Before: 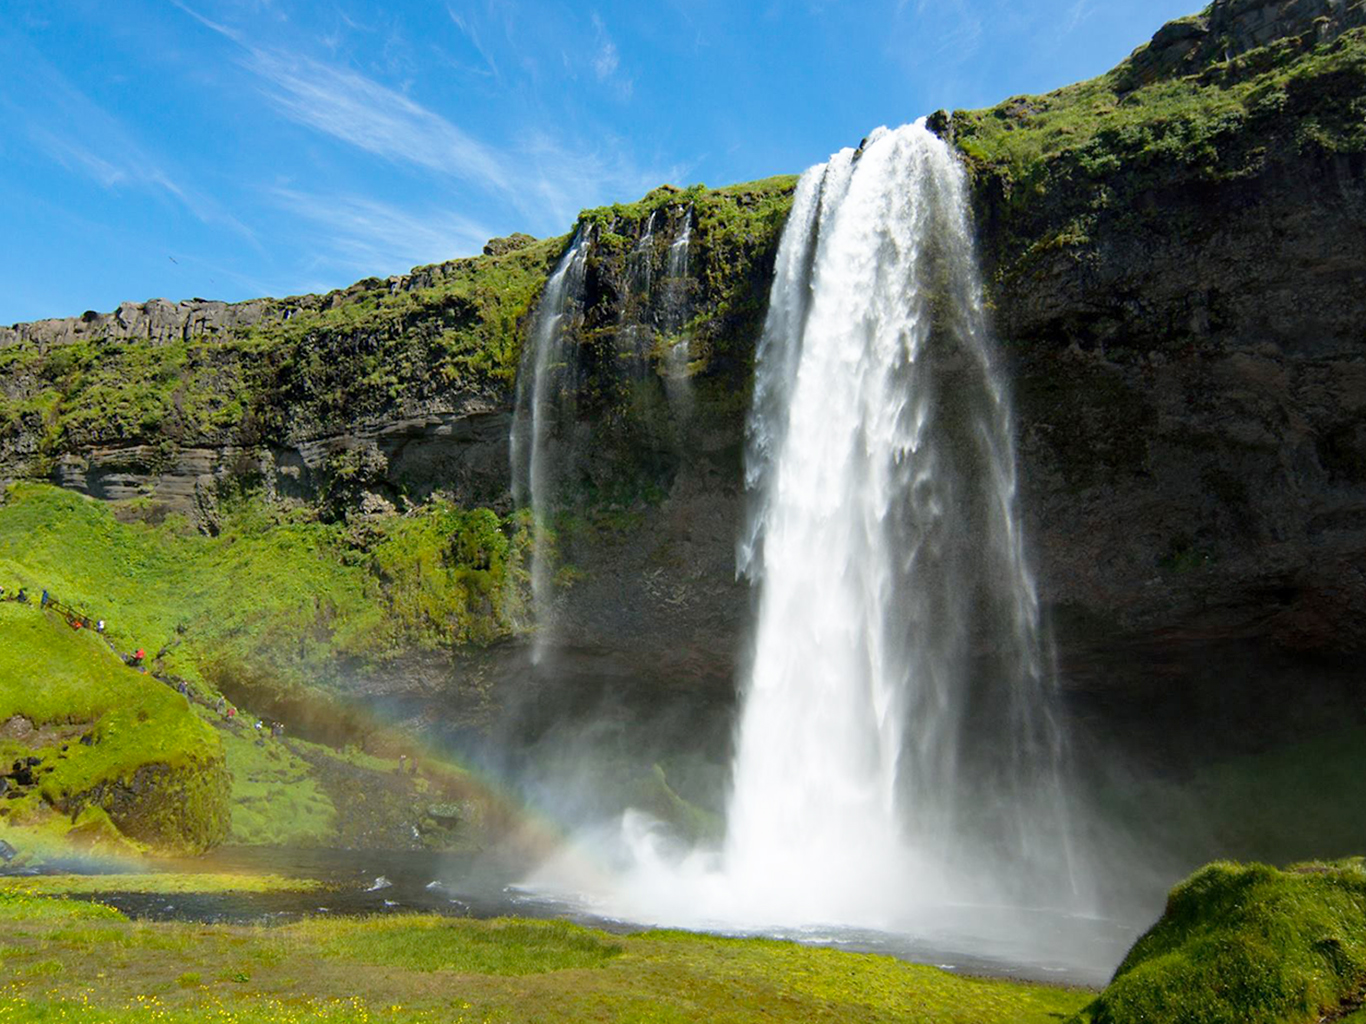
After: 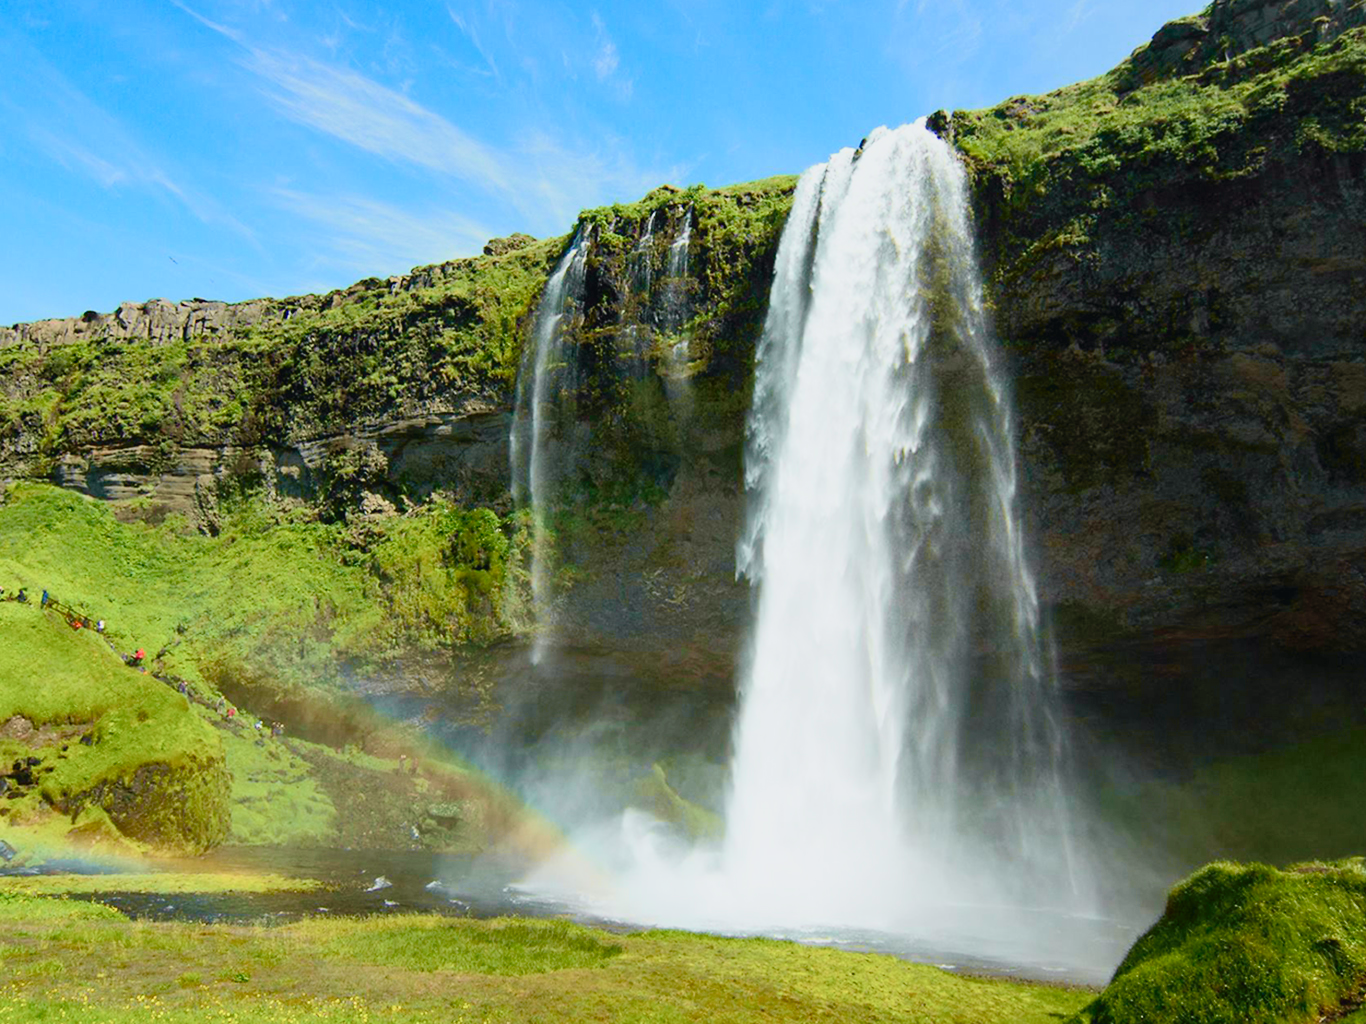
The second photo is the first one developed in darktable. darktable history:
color zones: curves: ch1 [(0.25, 0.5) (0.747, 0.71)]
tone curve: curves: ch0 [(0, 0.026) (0.181, 0.223) (0.405, 0.46) (0.456, 0.528) (0.634, 0.728) (0.877, 0.89) (0.984, 0.935)]; ch1 [(0, 0) (0.443, 0.43) (0.492, 0.488) (0.566, 0.579) (0.595, 0.625) (0.65, 0.657) (0.696, 0.725) (1, 1)]; ch2 [(0, 0) (0.33, 0.301) (0.421, 0.443) (0.447, 0.489) (0.495, 0.494) (0.537, 0.57) (0.586, 0.591) (0.663, 0.686) (1, 1)], color space Lab, independent channels, preserve colors none
velvia: on, module defaults
color balance rgb: perceptual saturation grading › global saturation 0.302%, perceptual saturation grading › highlights -25.816%, perceptual saturation grading › shadows 29.922%
